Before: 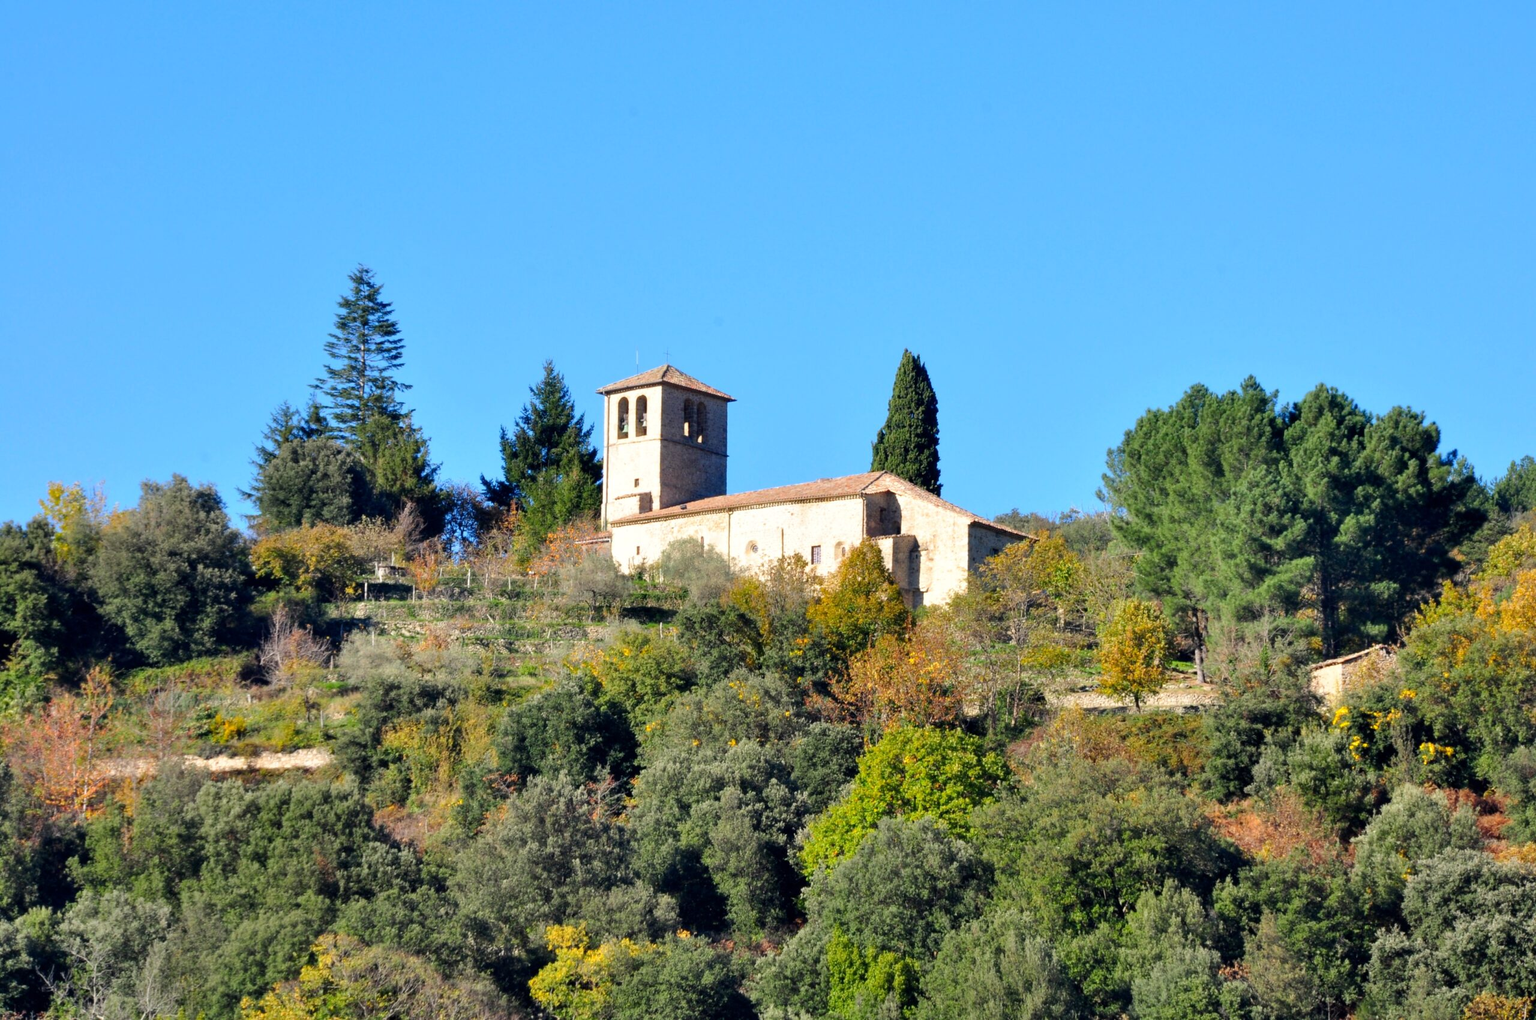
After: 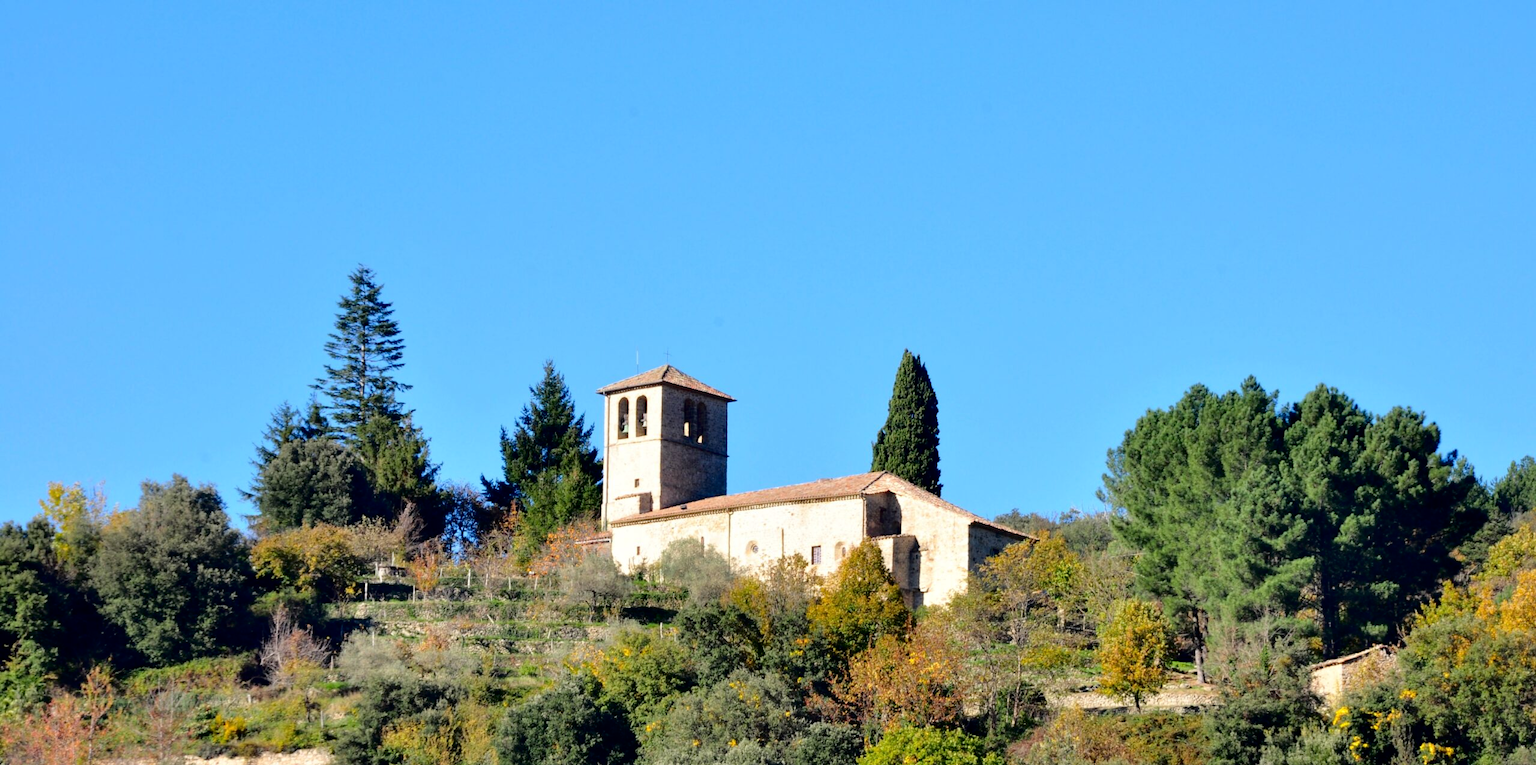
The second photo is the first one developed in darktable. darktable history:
crop: bottom 24.967%
fill light: exposure -2 EV, width 8.6
tone equalizer: on, module defaults
